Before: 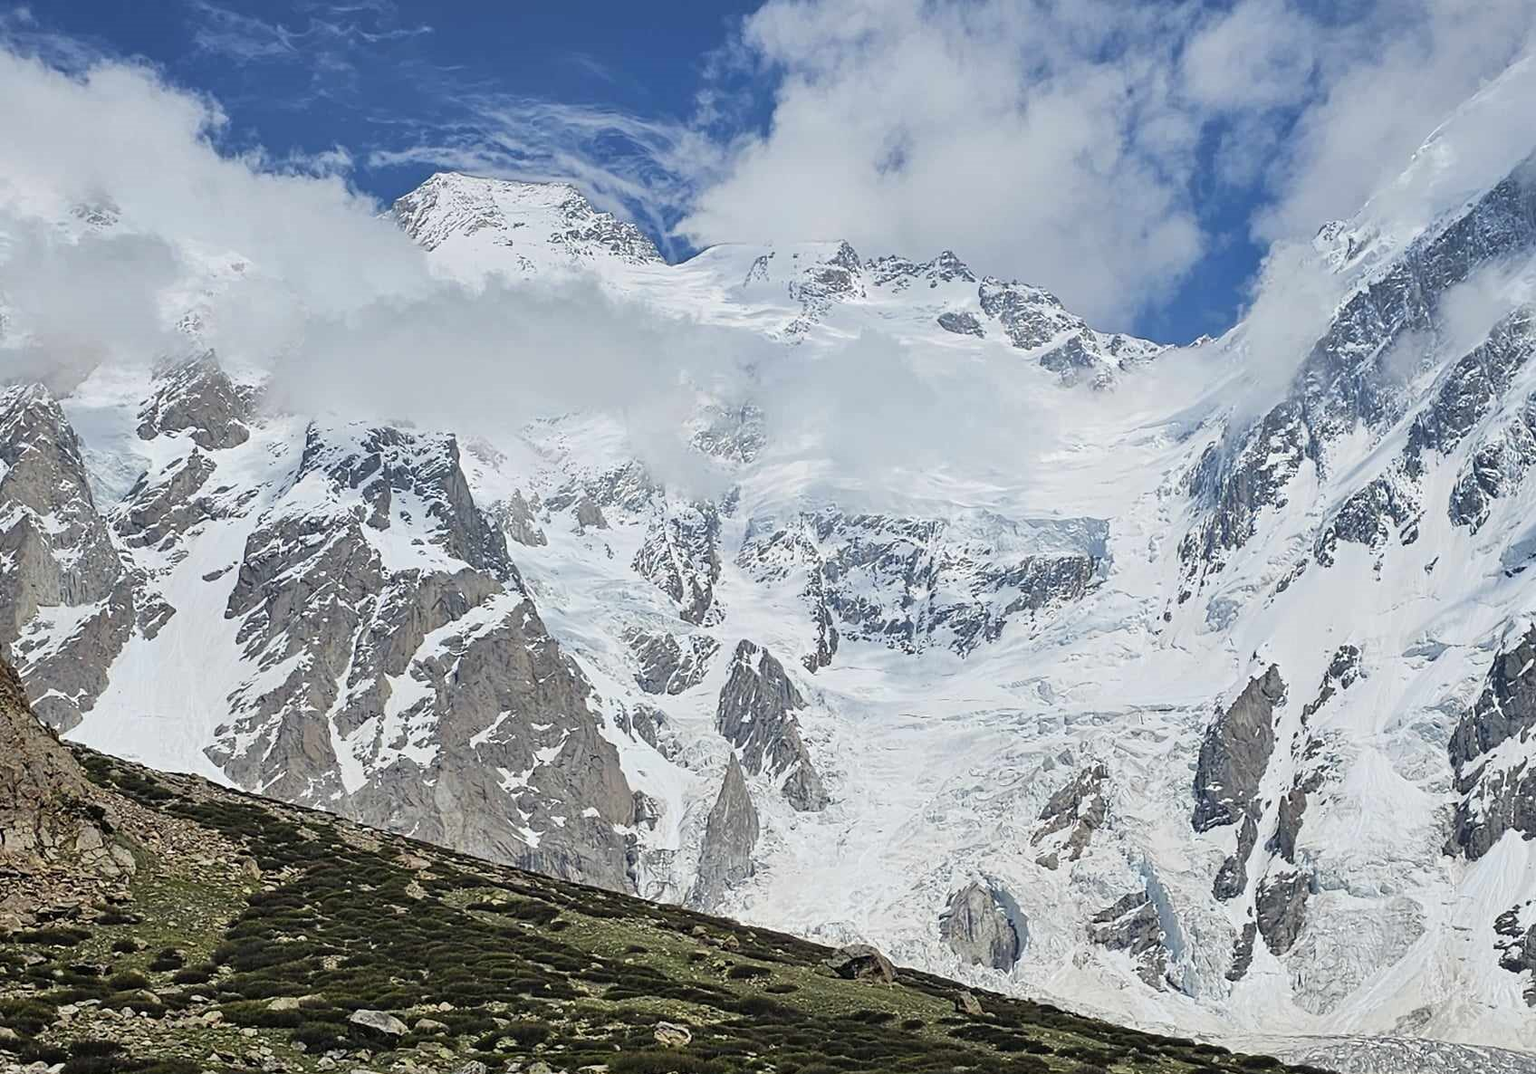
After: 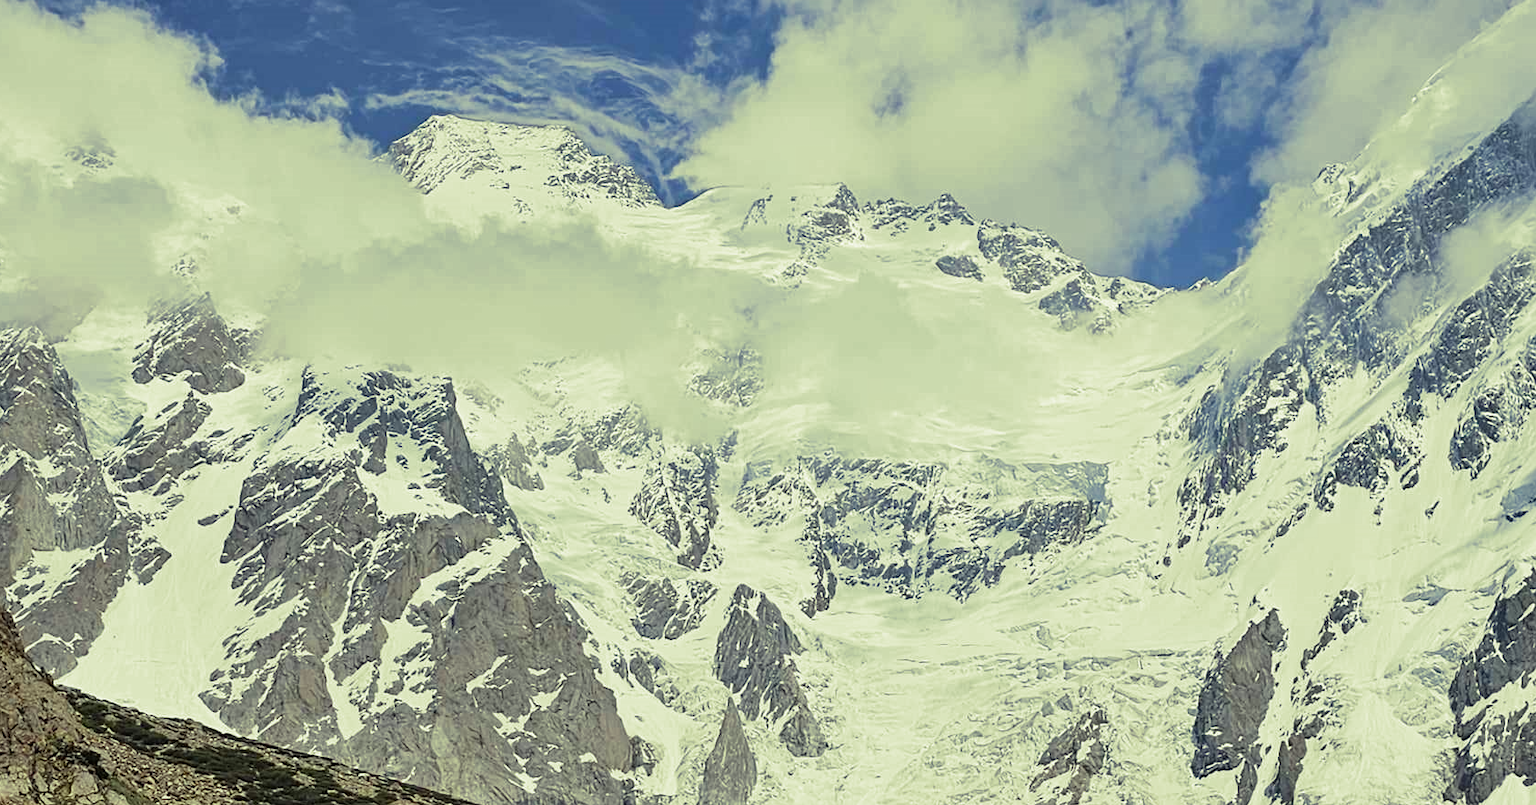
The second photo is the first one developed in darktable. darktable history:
crop: left 0.387%, top 5.469%, bottom 19.809%
split-toning: shadows › hue 290.82°, shadows › saturation 0.34, highlights › saturation 0.38, balance 0, compress 50%
color correction: highlights a* -5.94, highlights b* 11.19
